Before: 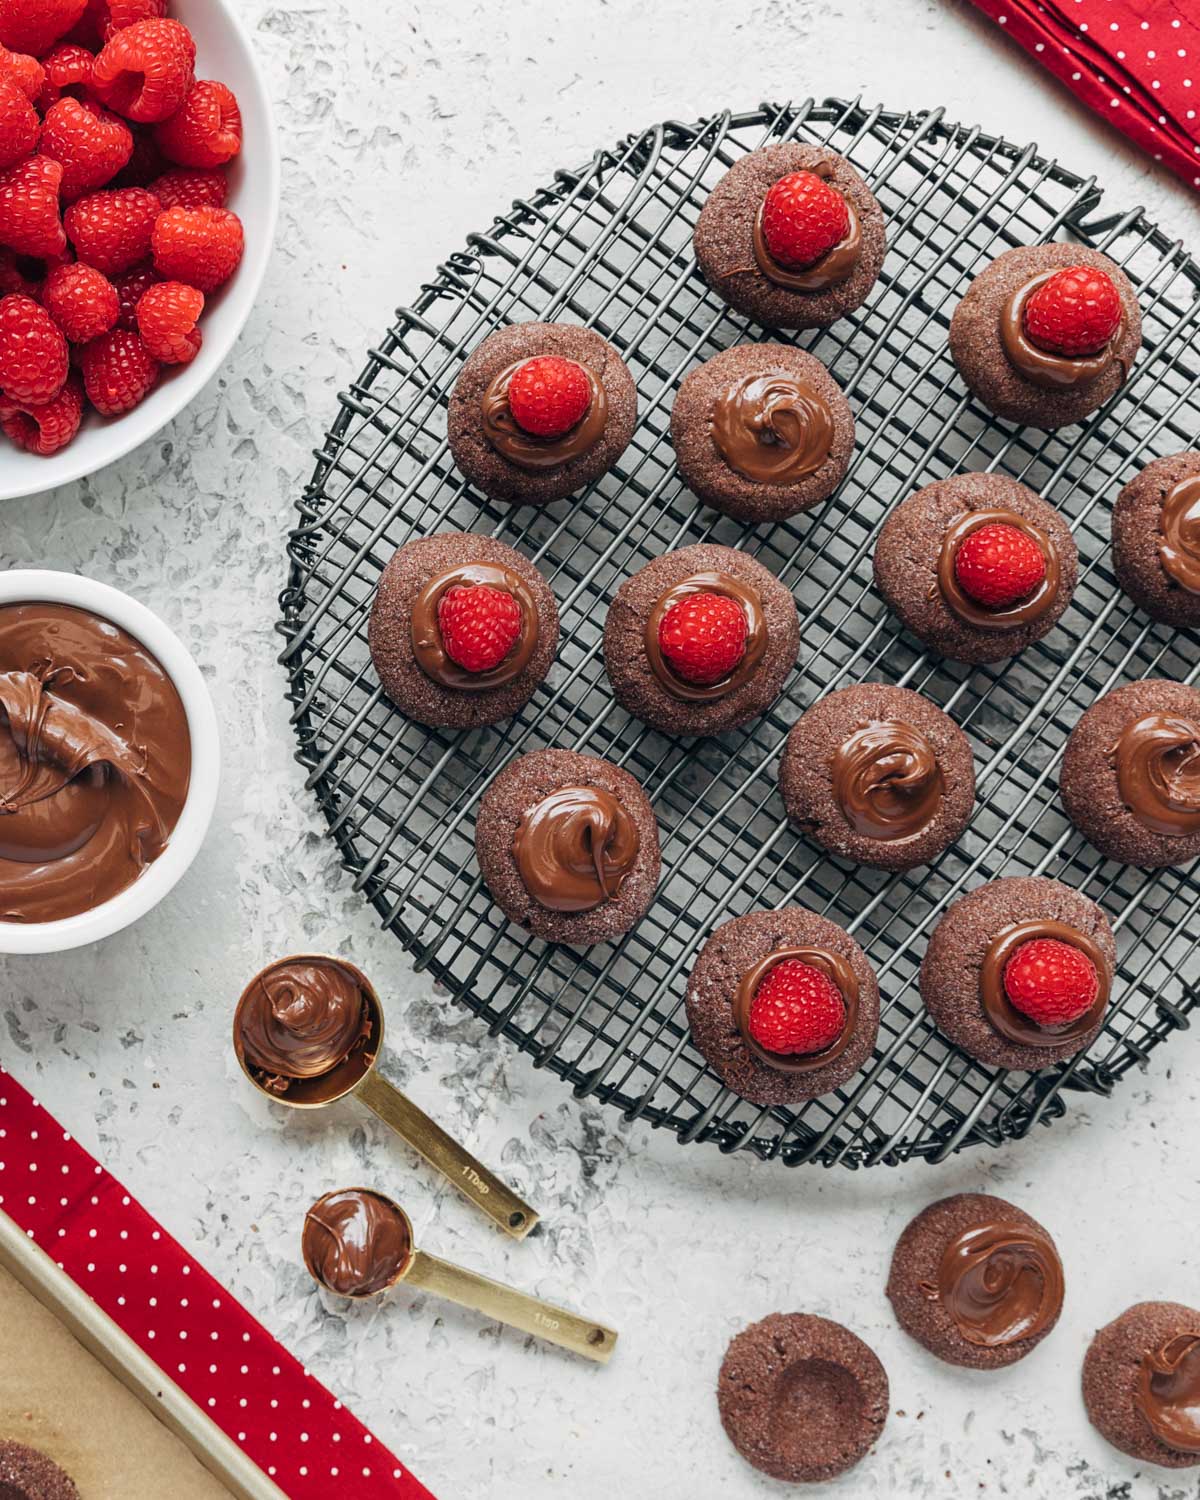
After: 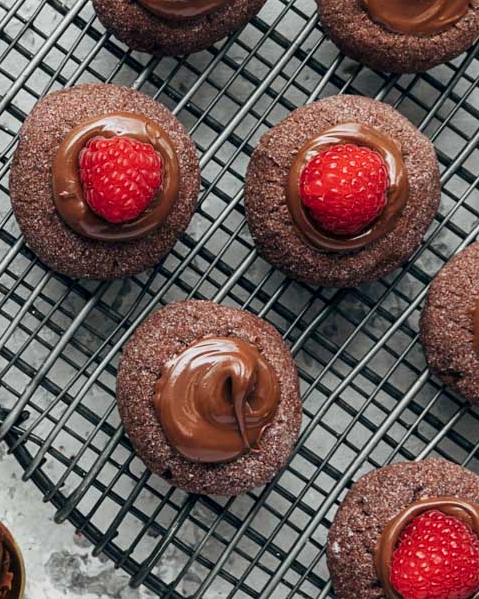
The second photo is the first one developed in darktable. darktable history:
crop: left 30%, top 30%, right 30%, bottom 30%
local contrast: mode bilateral grid, contrast 20, coarseness 50, detail 120%, midtone range 0.2
